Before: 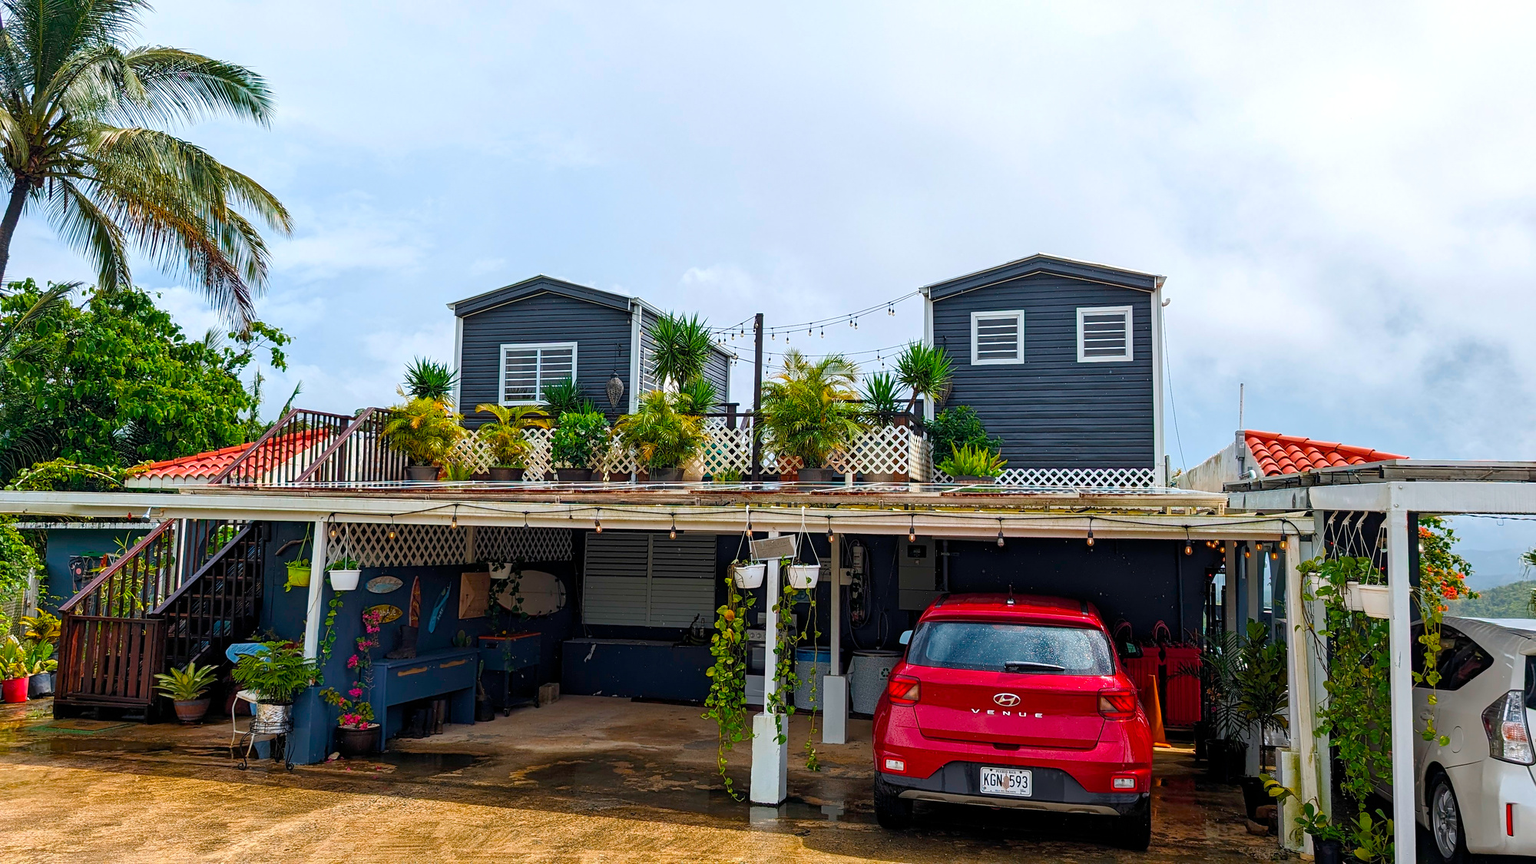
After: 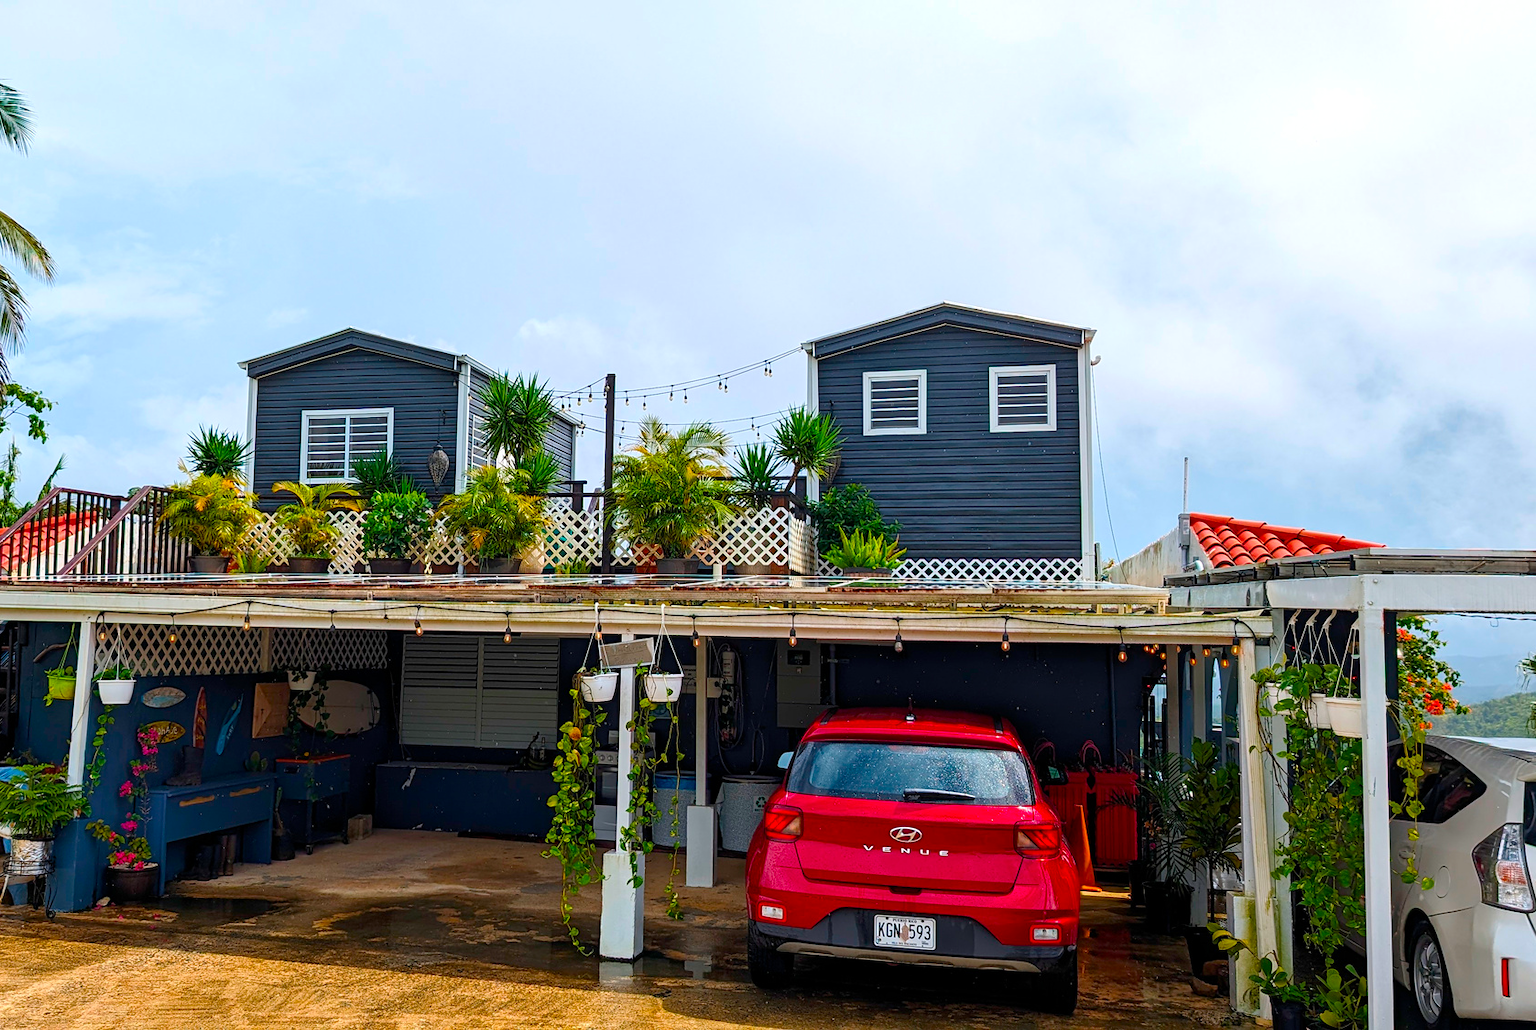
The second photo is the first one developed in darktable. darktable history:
contrast brightness saturation: contrast 0.08, saturation 0.2
crop: left 16.145%
